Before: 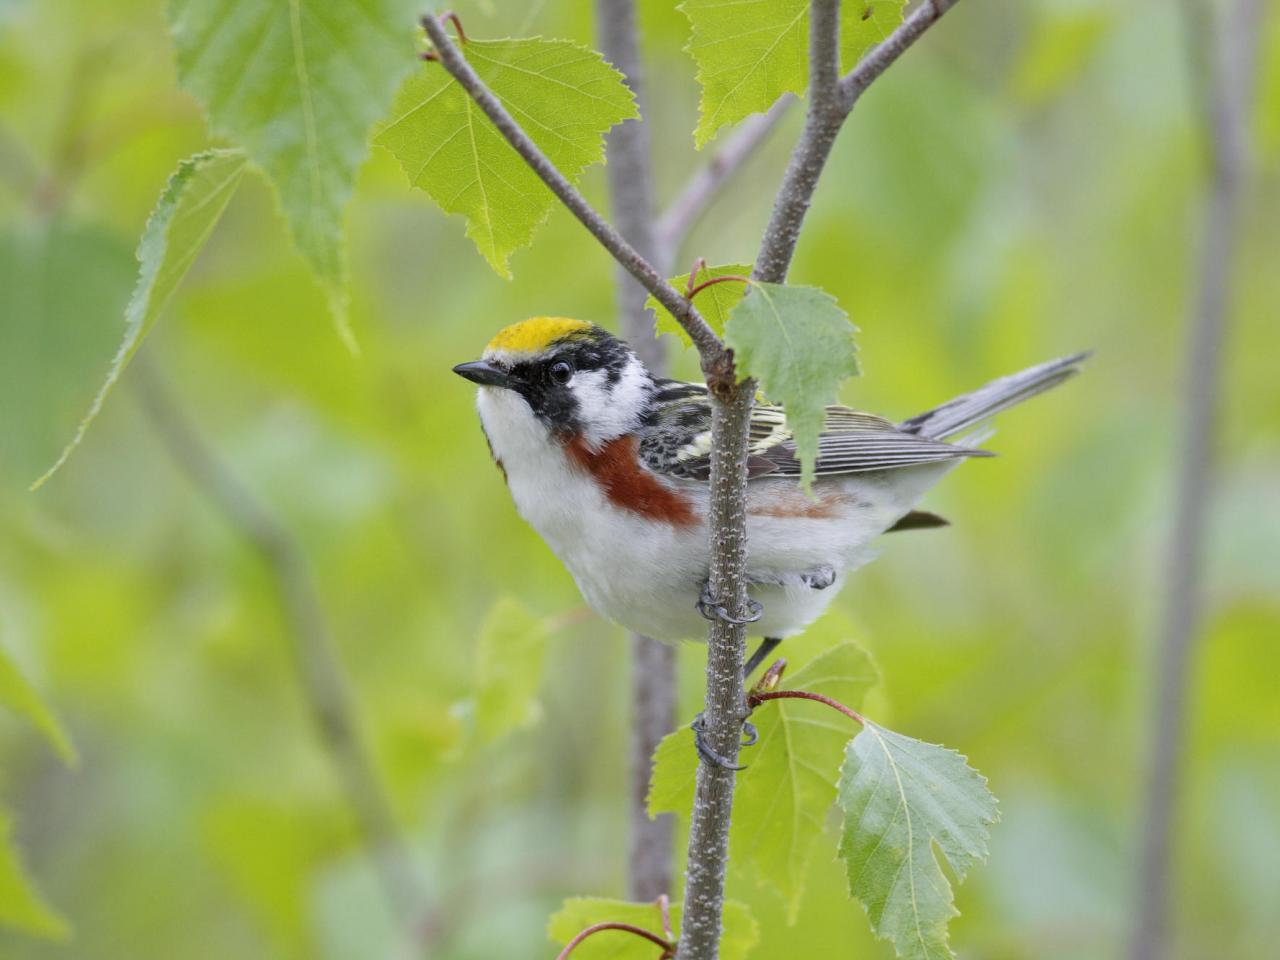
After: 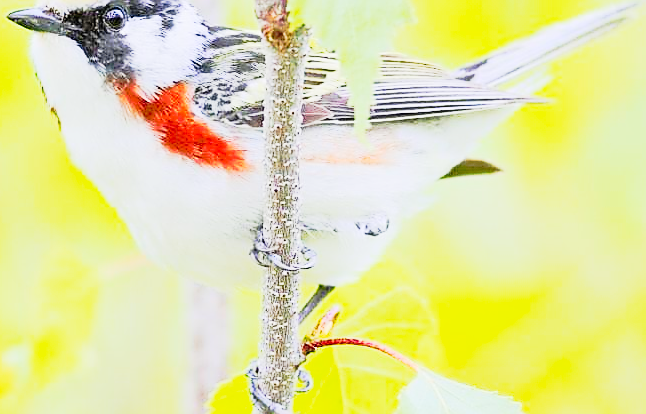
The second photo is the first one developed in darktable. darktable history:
tone curve: curves: ch0 [(0, 0.008) (0.081, 0.044) (0.177, 0.123) (0.283, 0.253) (0.416, 0.449) (0.495, 0.524) (0.661, 0.756) (0.796, 0.859) (1, 0.951)]; ch1 [(0, 0) (0.161, 0.092) (0.35, 0.33) (0.392, 0.392) (0.427, 0.426) (0.479, 0.472) (0.505, 0.5) (0.521, 0.524) (0.567, 0.564) (0.583, 0.588) (0.625, 0.627) (0.678, 0.733) (1, 1)]; ch2 [(0, 0) (0.346, 0.362) (0.404, 0.427) (0.502, 0.499) (0.531, 0.523) (0.544, 0.561) (0.58, 0.59) (0.629, 0.642) (0.717, 0.678) (1, 1)], preserve colors none
sharpen: radius 1.351, amount 1.265, threshold 0.782
exposure: black level correction 0, exposure 1.448 EV, compensate highlight preservation false
crop: left 34.883%, top 36.788%, right 14.587%, bottom 20.084%
base curve: curves: ch0 [(0, 0) (0.088, 0.125) (0.176, 0.251) (0.354, 0.501) (0.613, 0.749) (1, 0.877)]
tone equalizer: -7 EV 0.158 EV, -6 EV 0.6 EV, -5 EV 1.16 EV, -4 EV 1.32 EV, -3 EV 1.12 EV, -2 EV 0.6 EV, -1 EV 0.151 EV, smoothing diameter 24.92%, edges refinement/feathering 12.25, preserve details guided filter
color correction: highlights b* 0.017, saturation 1.33
